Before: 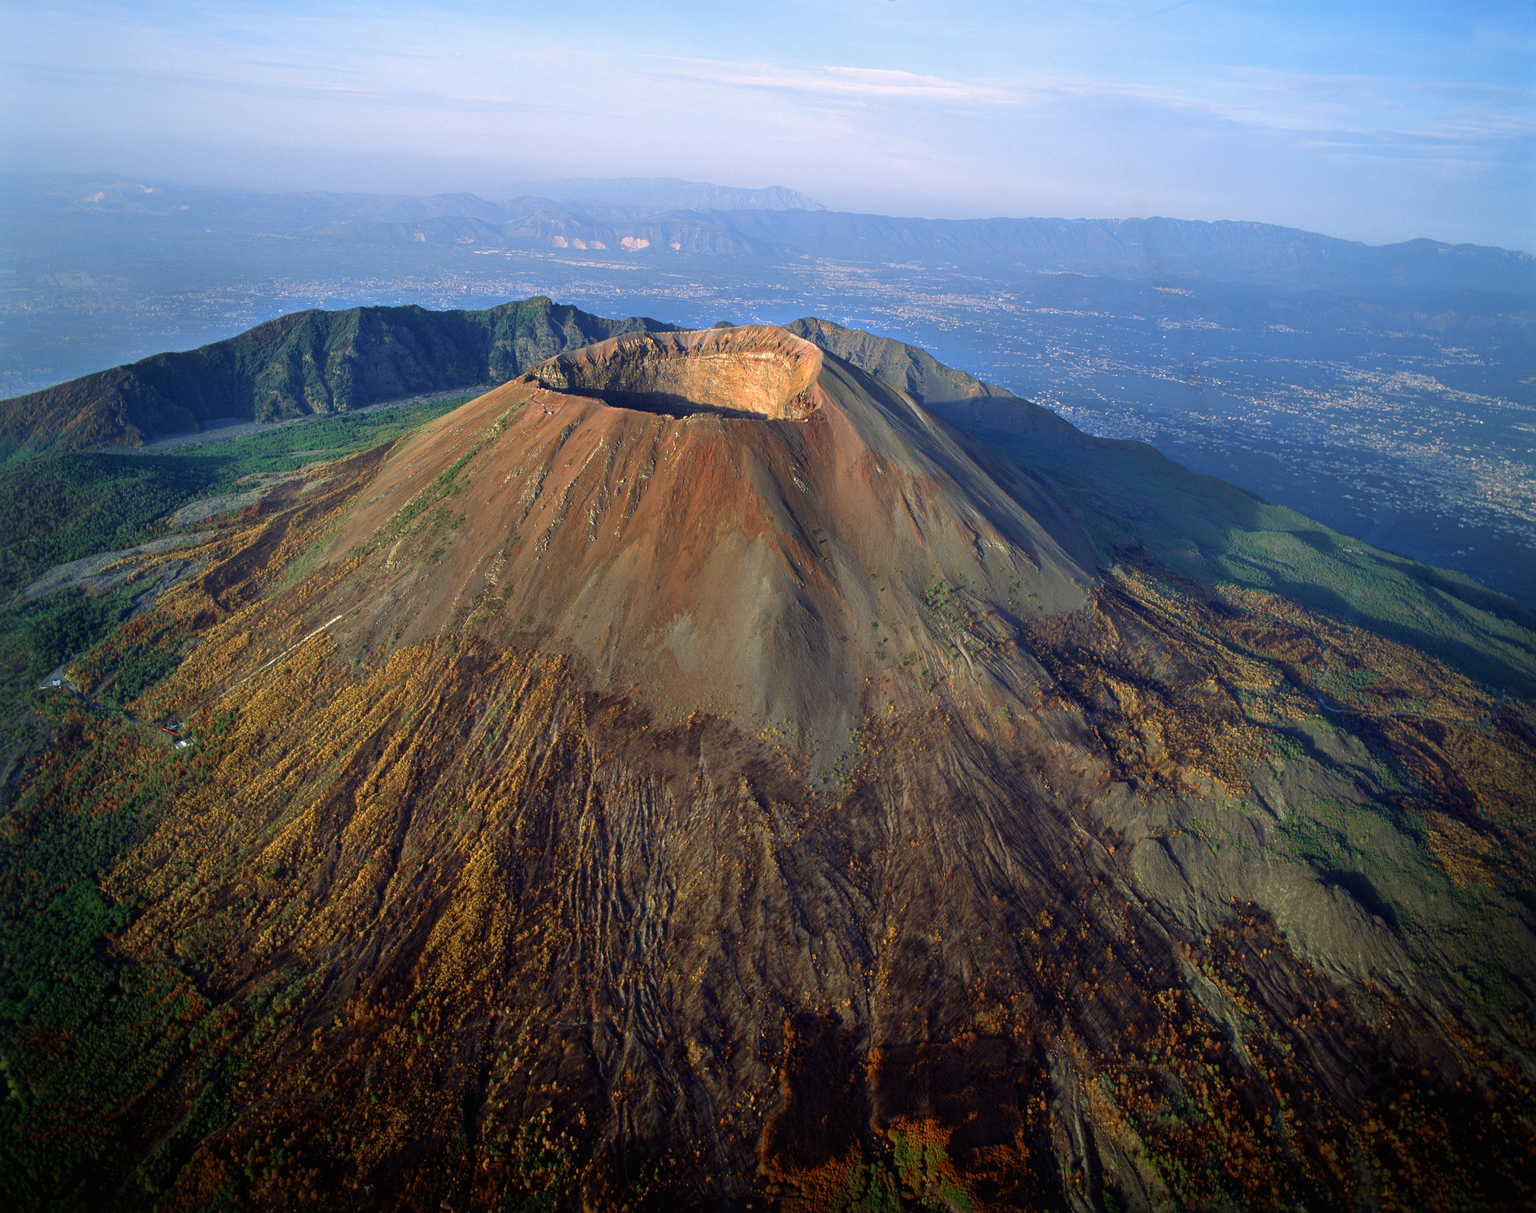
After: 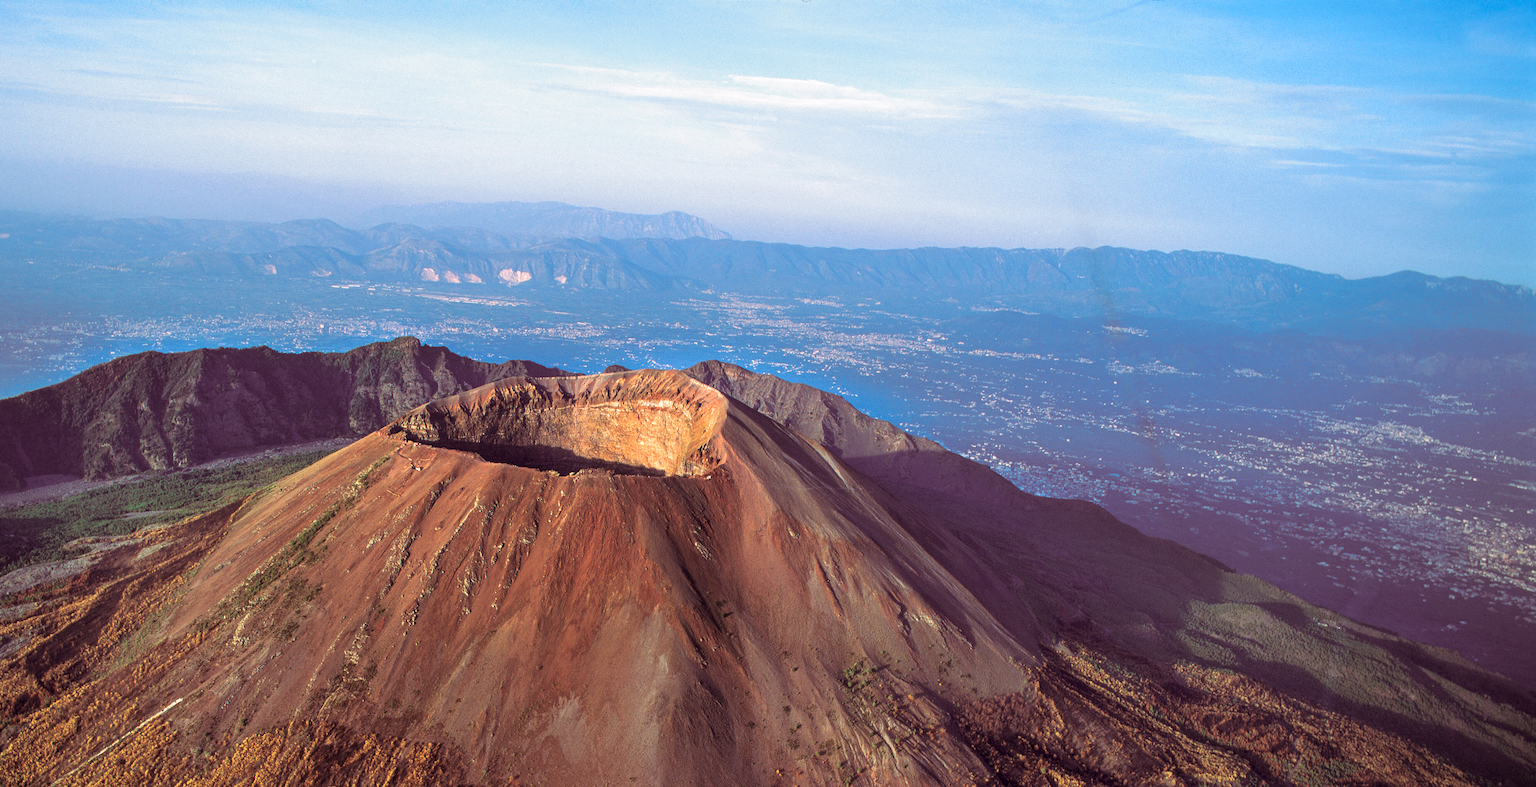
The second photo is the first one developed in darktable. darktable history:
local contrast: detail 130%
crop and rotate: left 11.812%, bottom 42.776%
split-toning: on, module defaults
